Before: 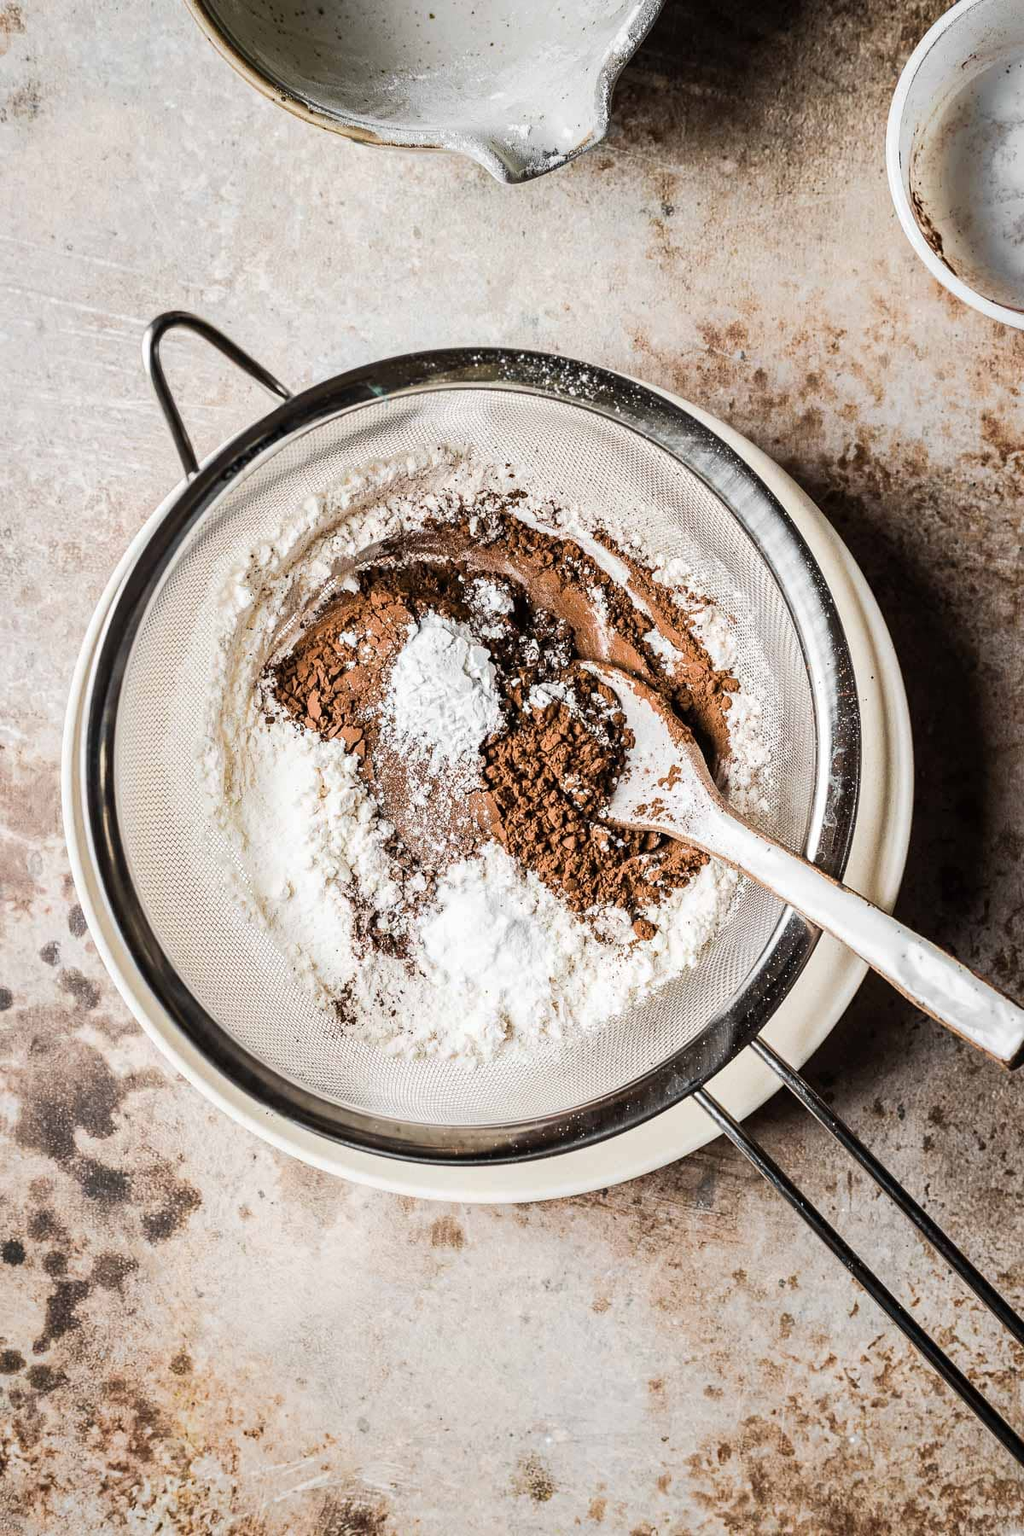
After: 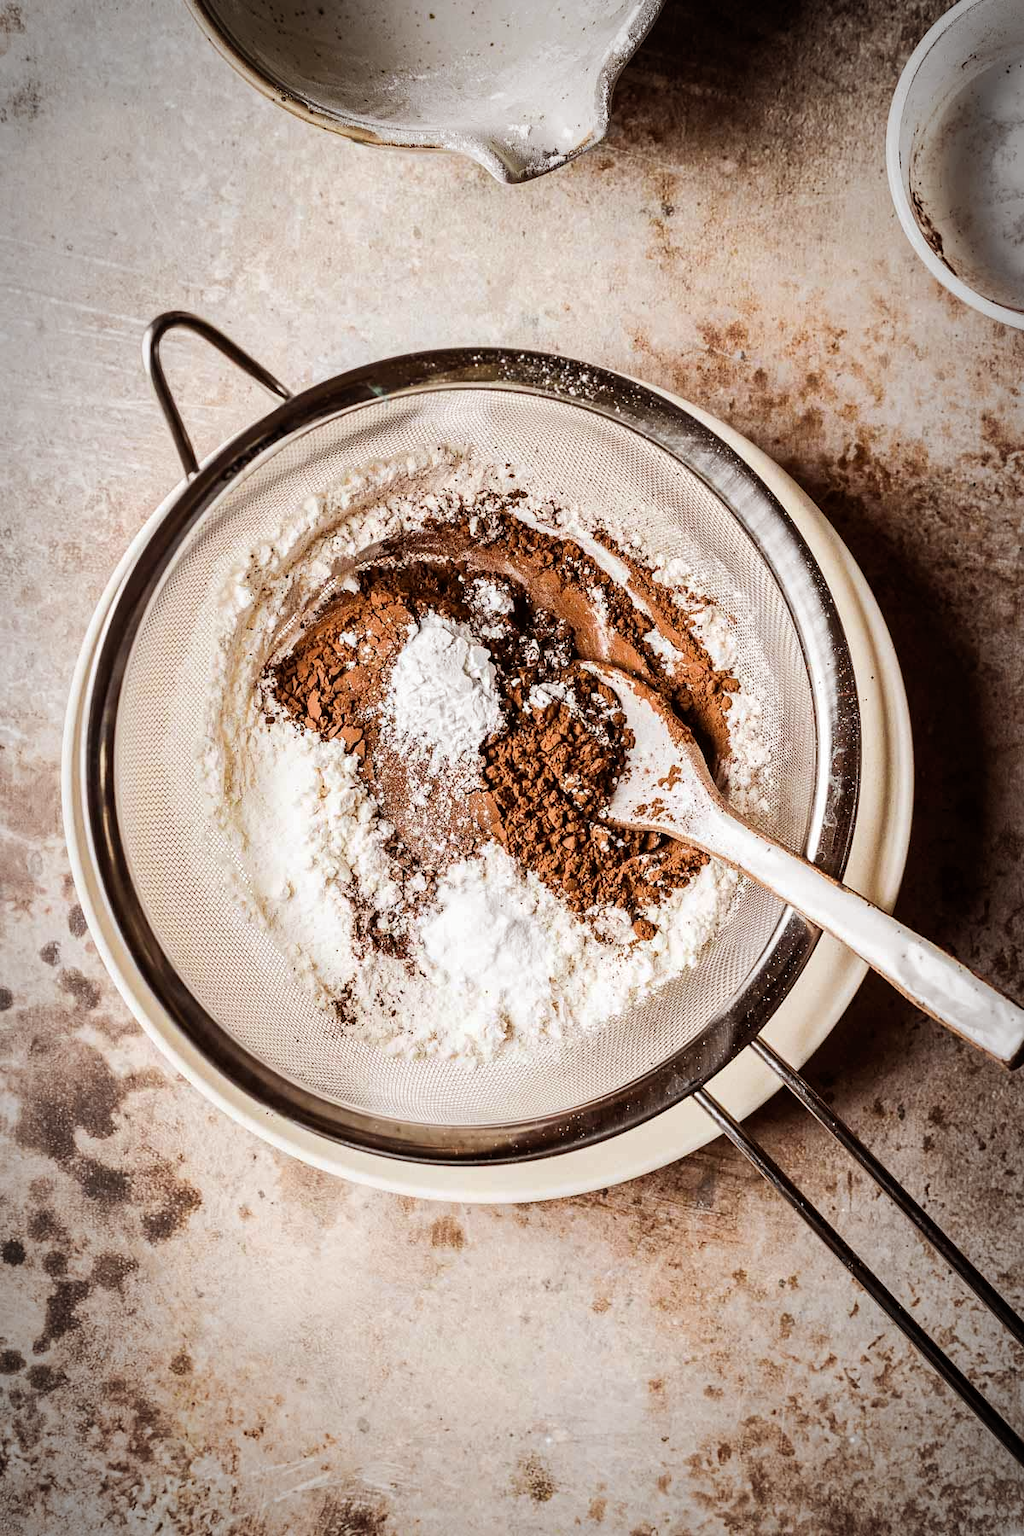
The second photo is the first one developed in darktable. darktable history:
rgb levels: mode RGB, independent channels, levels [[0, 0.5, 1], [0, 0.521, 1], [0, 0.536, 1]]
vignetting: automatic ratio true
